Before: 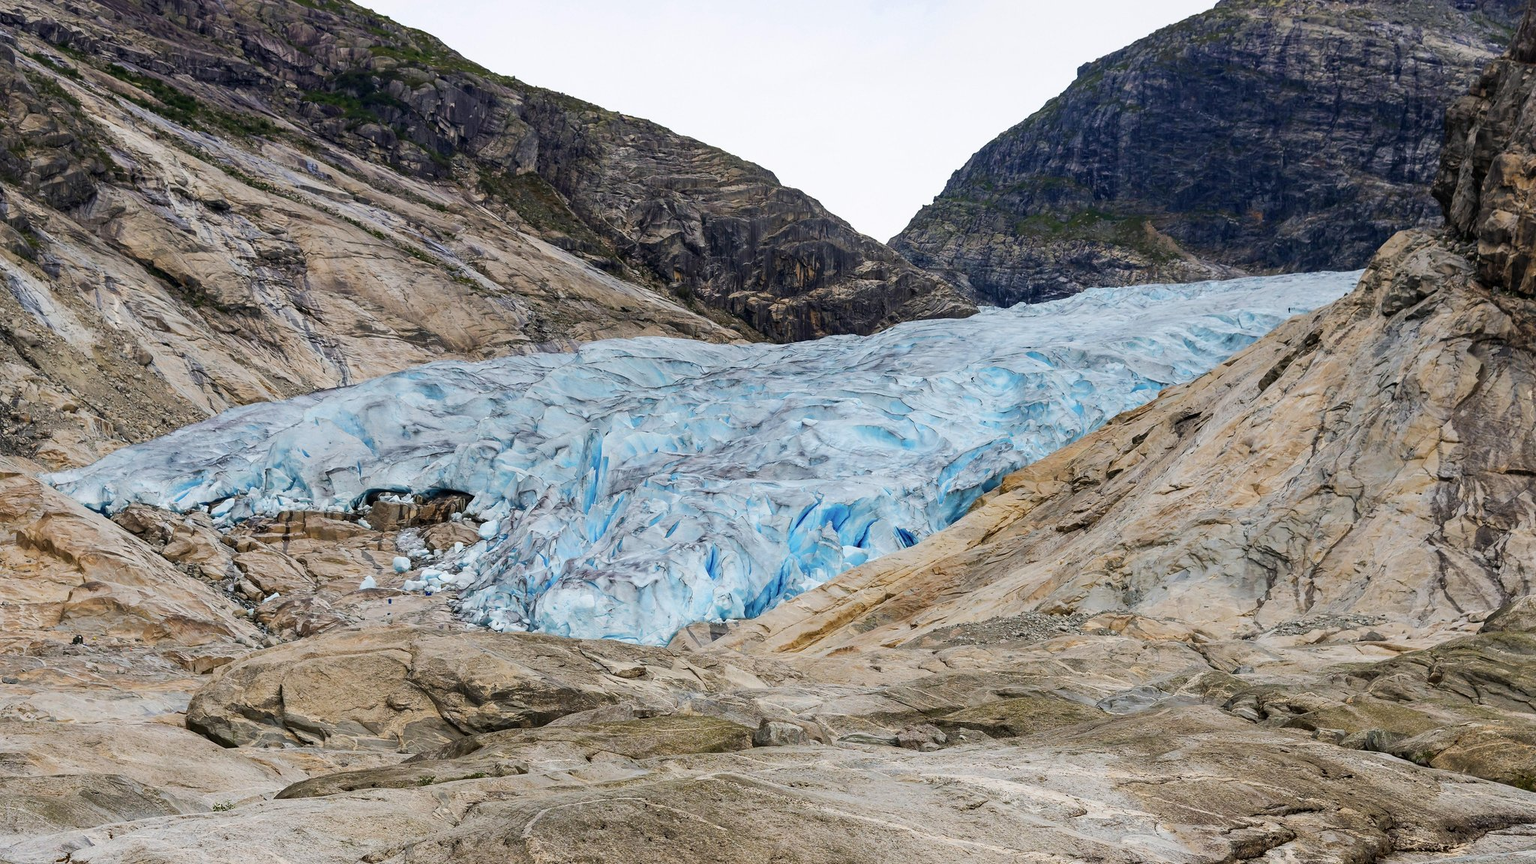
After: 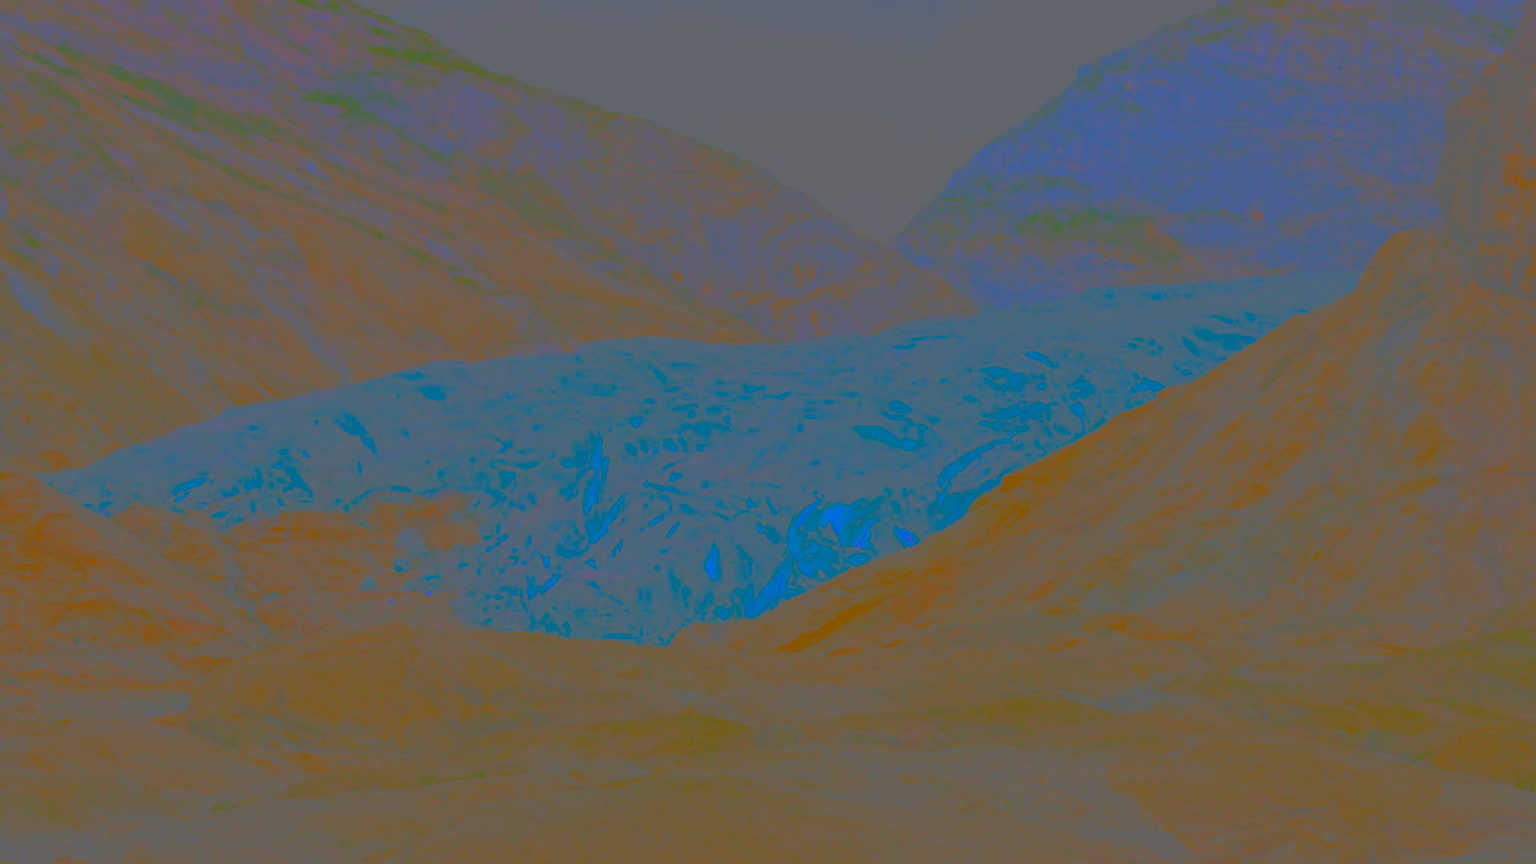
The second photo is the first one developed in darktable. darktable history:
contrast brightness saturation: contrast -0.974, brightness -0.155, saturation 0.738
shadows and highlights: shadows 36.74, highlights -26.77, soften with gaussian
